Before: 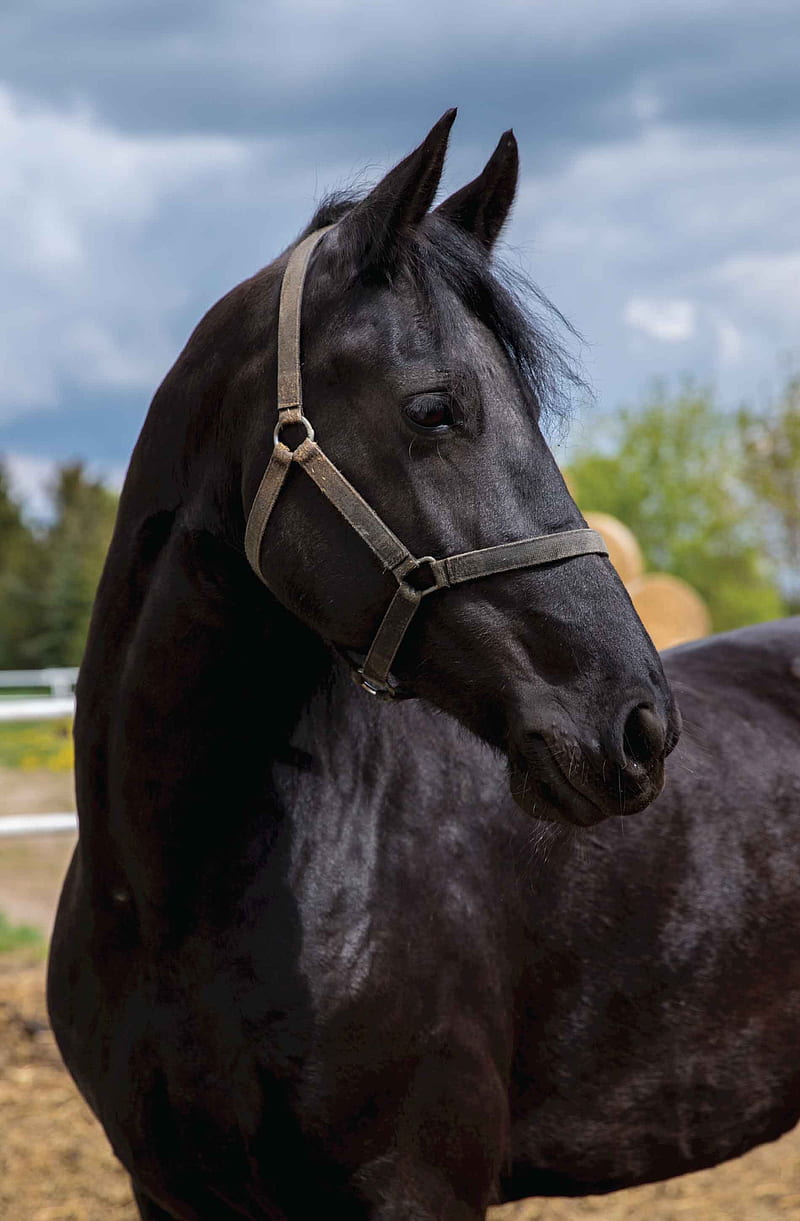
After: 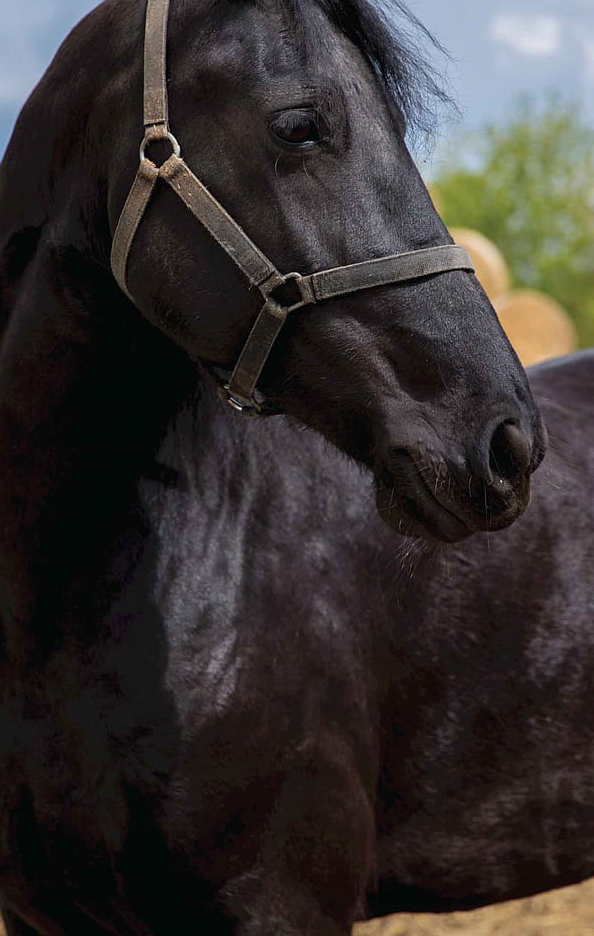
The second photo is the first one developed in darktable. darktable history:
tone equalizer: -7 EV 0.211 EV, -6 EV 0.13 EV, -5 EV 0.096 EV, -4 EV 0.066 EV, -2 EV -0.039 EV, -1 EV -0.042 EV, +0 EV -0.06 EV
crop: left 16.826%, top 23.324%, right 8.912%
